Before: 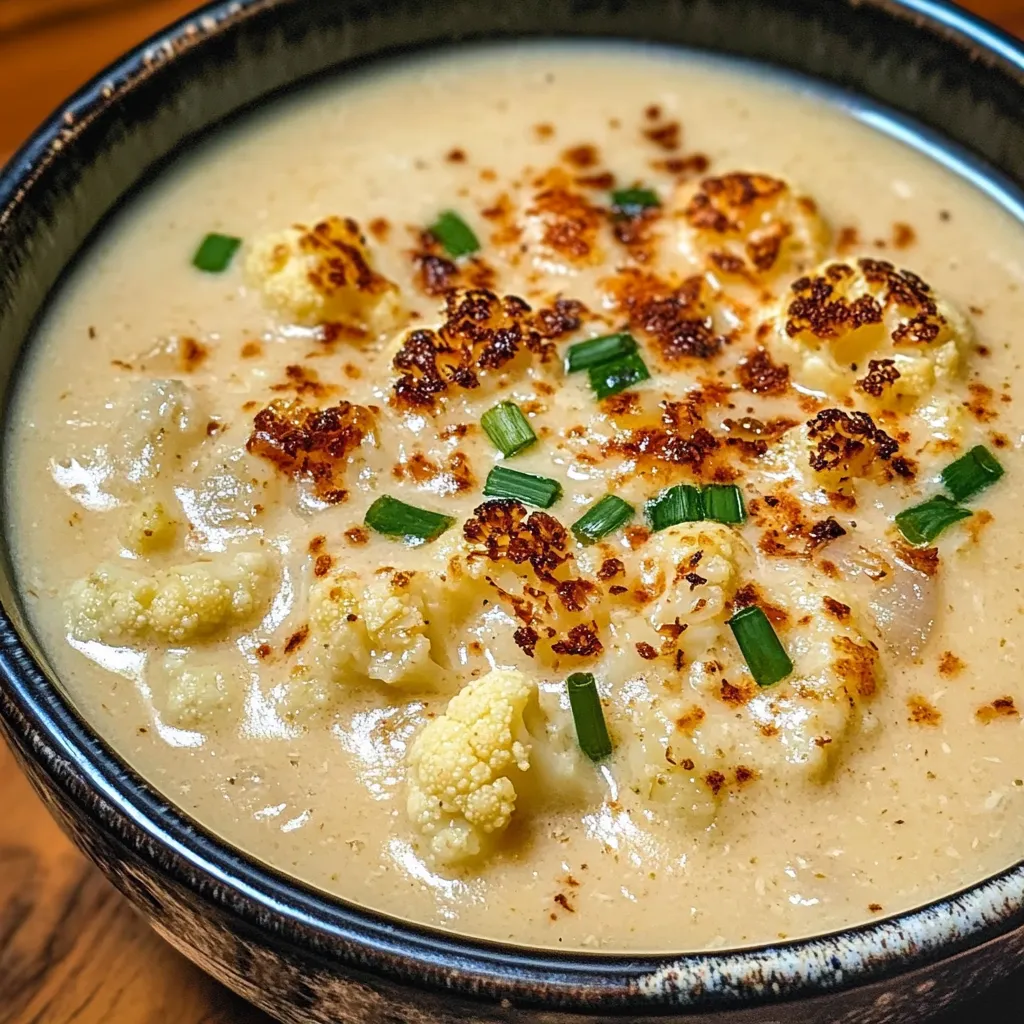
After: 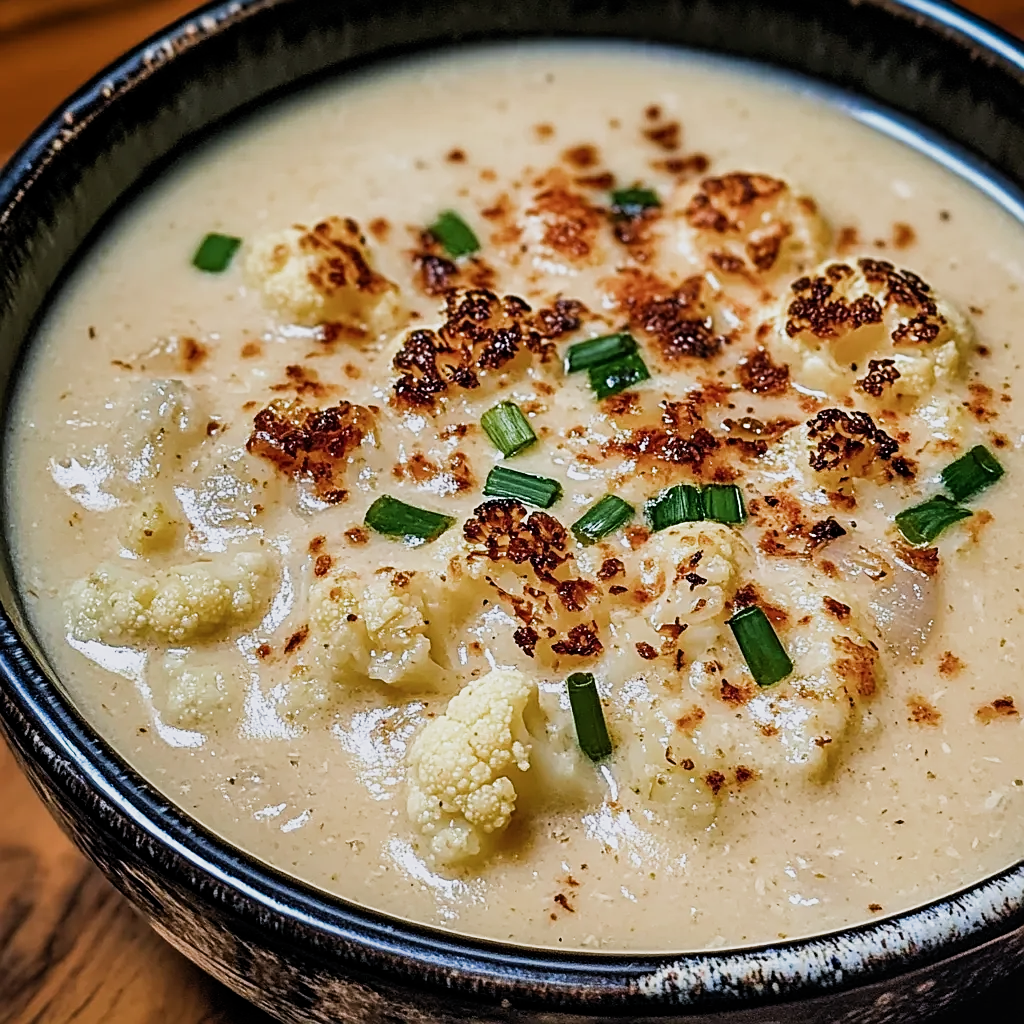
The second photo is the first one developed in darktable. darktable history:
filmic rgb: middle gray luminance 21.73%, black relative exposure -14 EV, white relative exposure 2.96 EV, threshold 6 EV, target black luminance 0%, hardness 8.81, latitude 59.69%, contrast 1.208, highlights saturation mix 5%, shadows ↔ highlights balance 41.6%, add noise in highlights 0, color science v3 (2019), use custom middle-gray values true, iterations of high-quality reconstruction 0, contrast in highlights soft, enable highlight reconstruction true
sharpen: on, module defaults
color calibration: illuminant as shot in camera, x 0.358, y 0.373, temperature 4628.91 K
